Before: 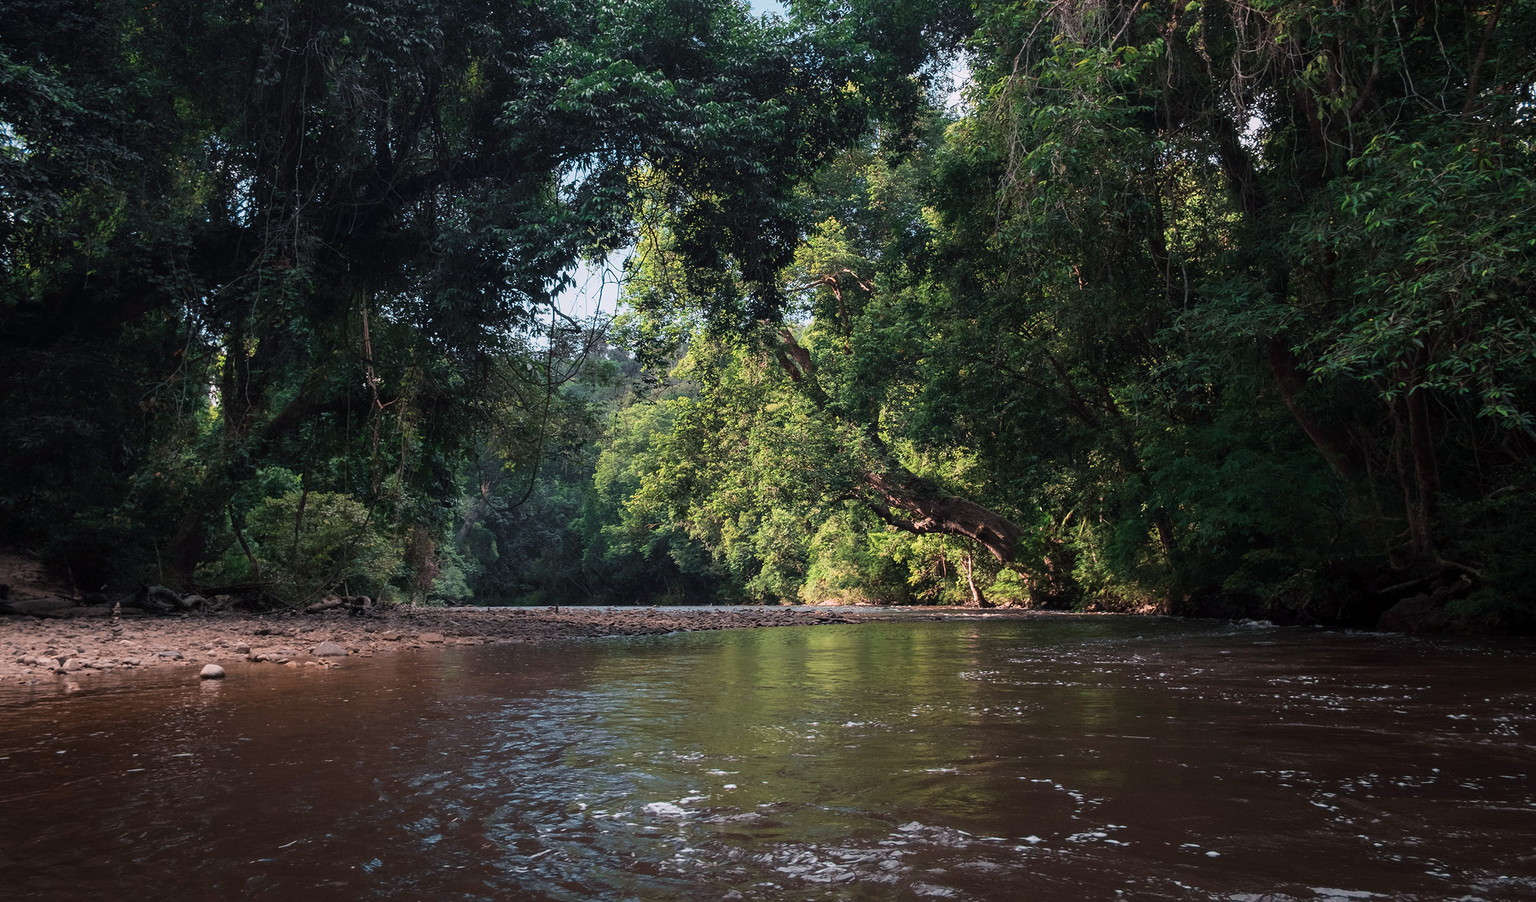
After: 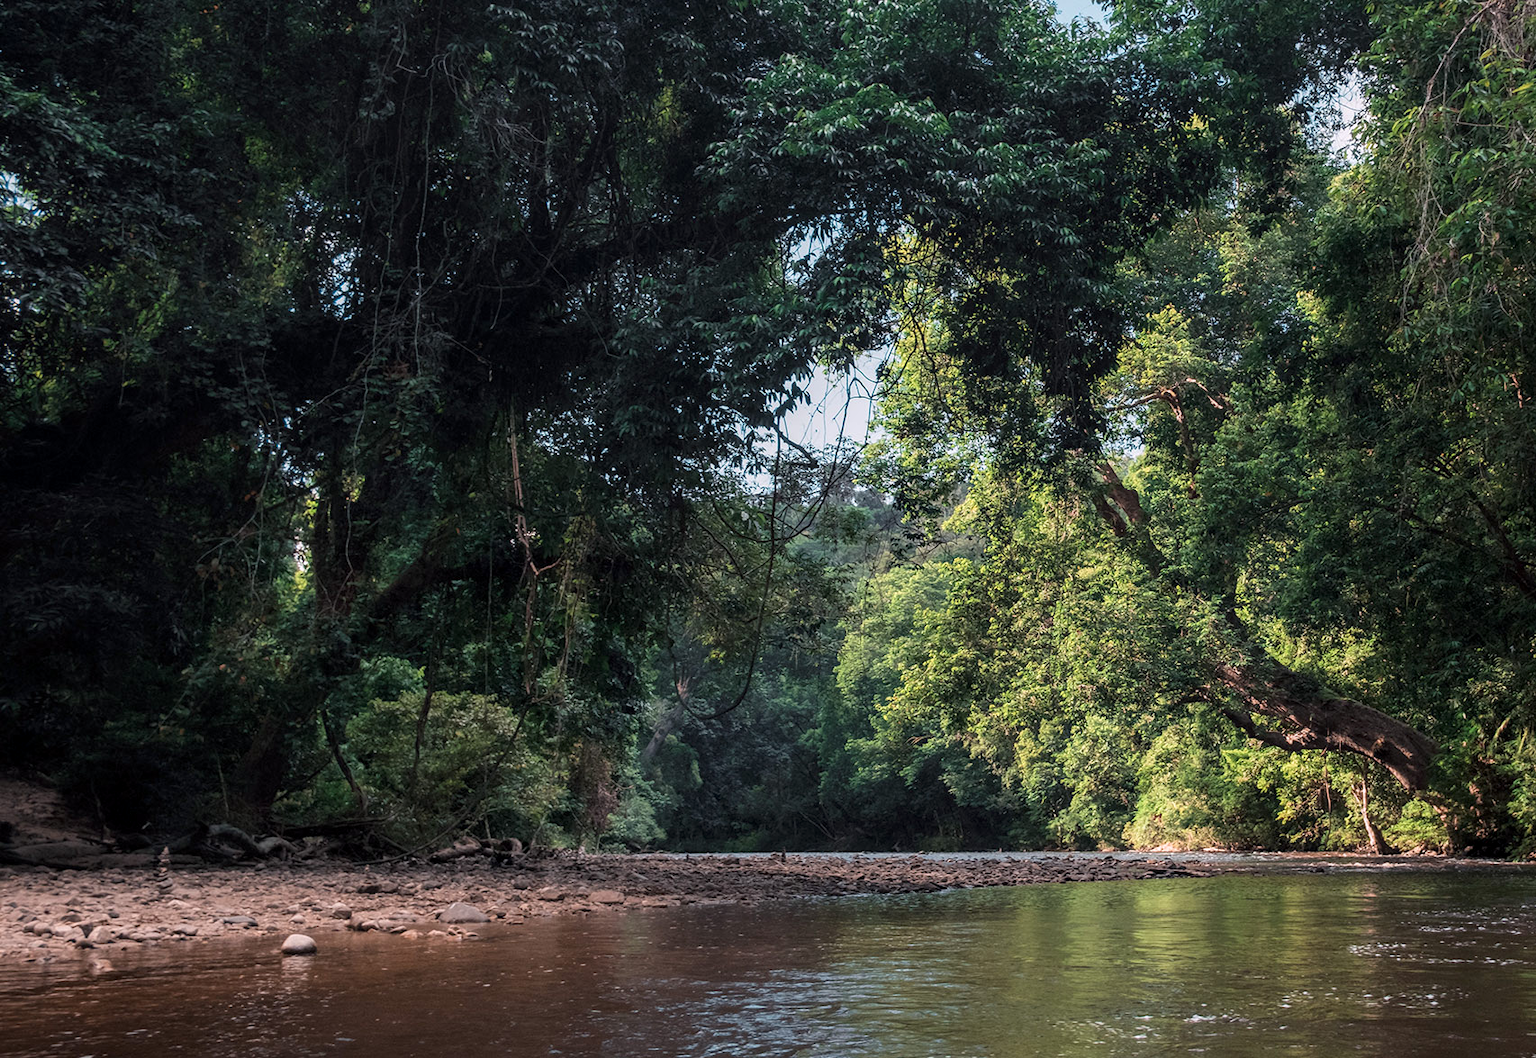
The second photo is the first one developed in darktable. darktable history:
local contrast: on, module defaults
crop: right 28.904%, bottom 16.525%
